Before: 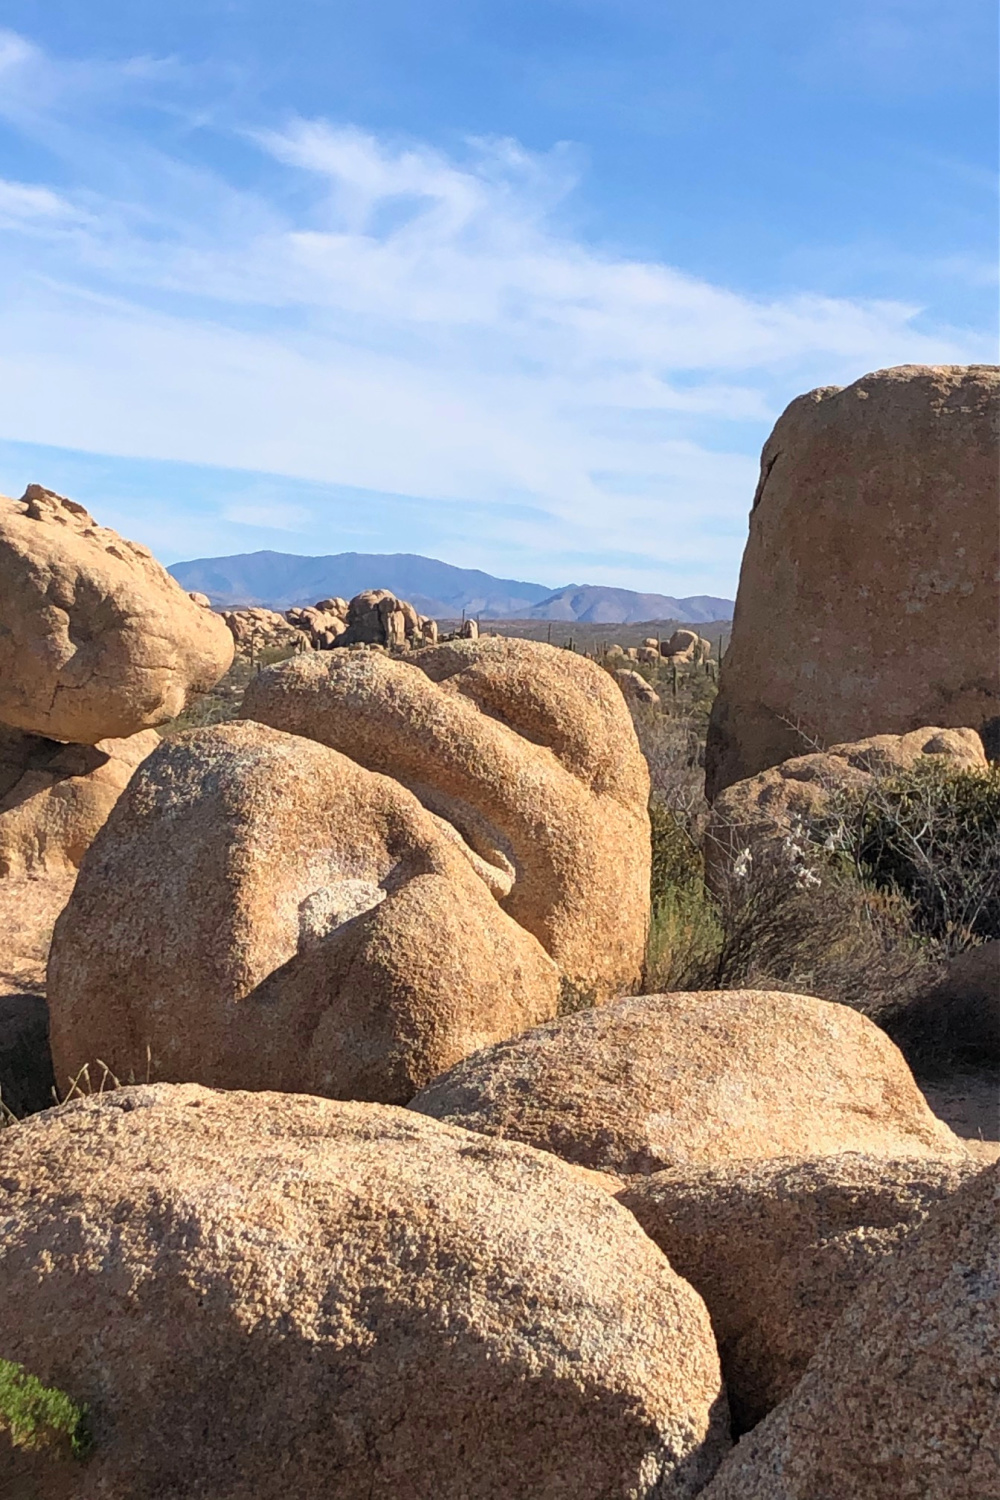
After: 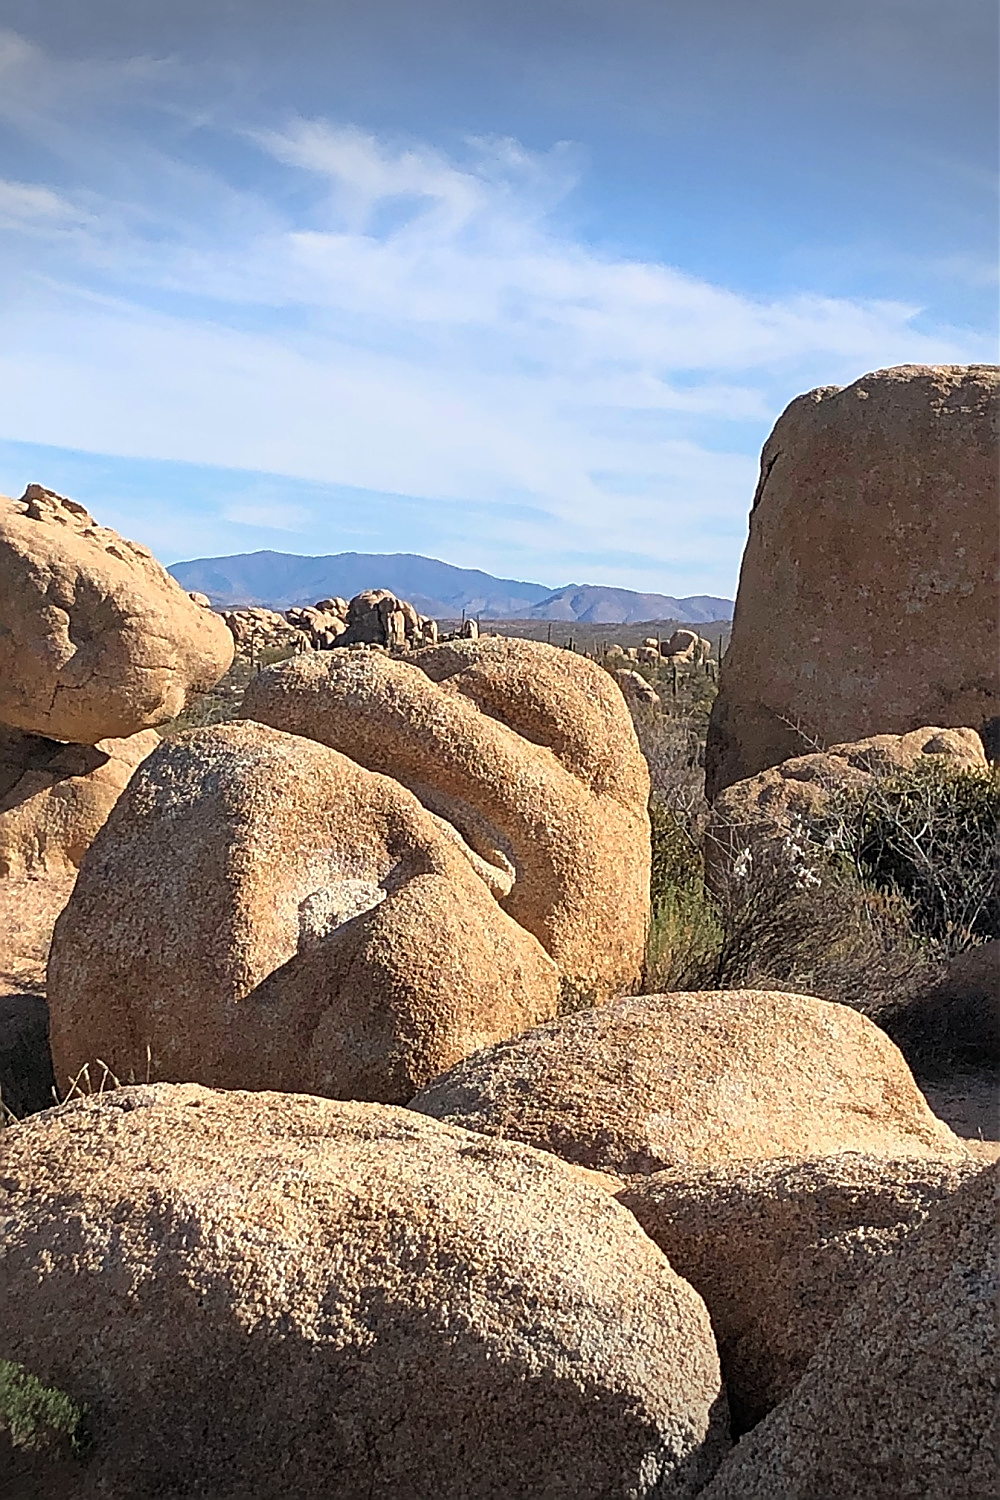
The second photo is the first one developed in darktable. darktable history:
vignetting: fall-off start 100.36%, width/height ratio 1.319
sharpen: radius 1.639, amount 1.294
